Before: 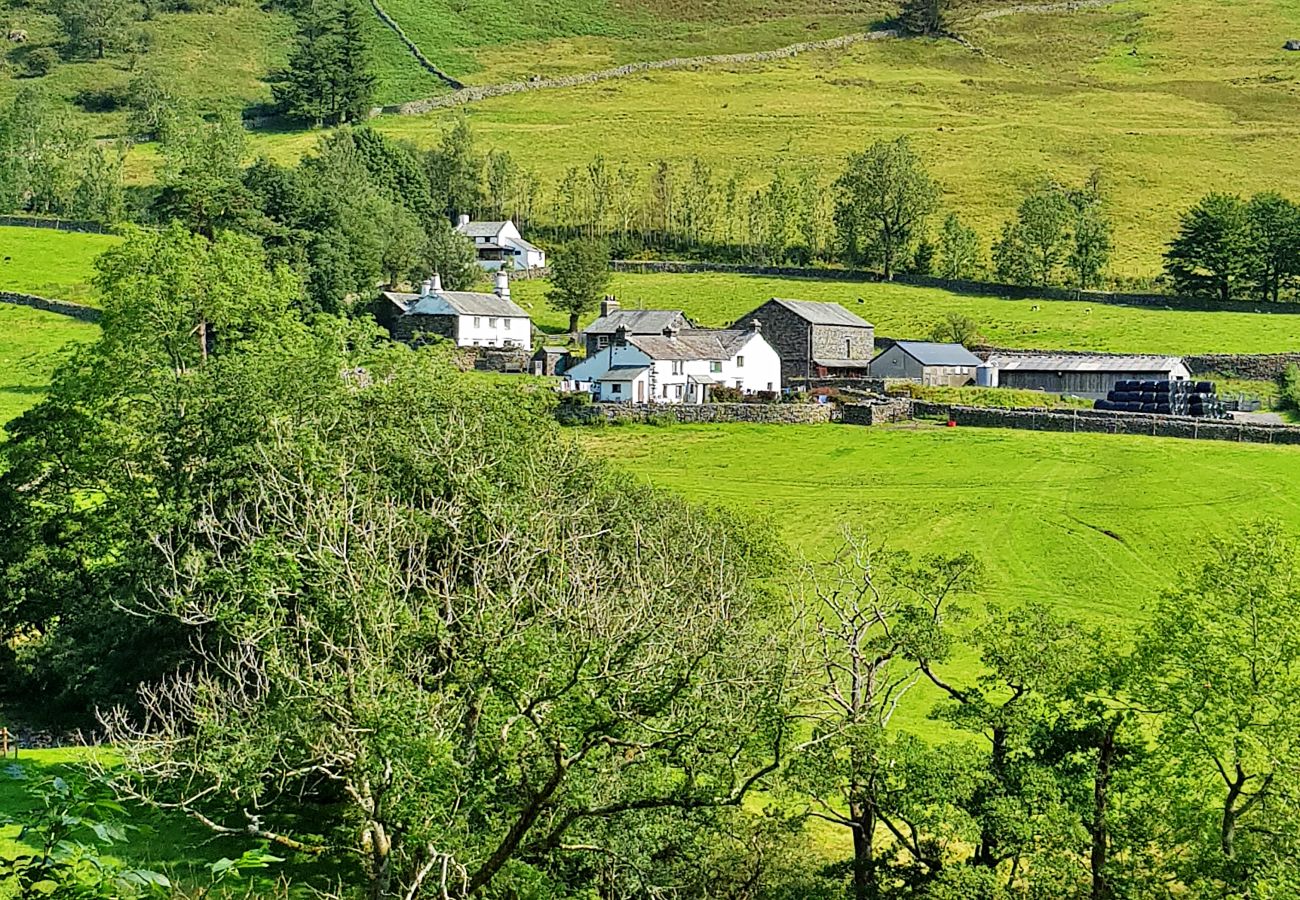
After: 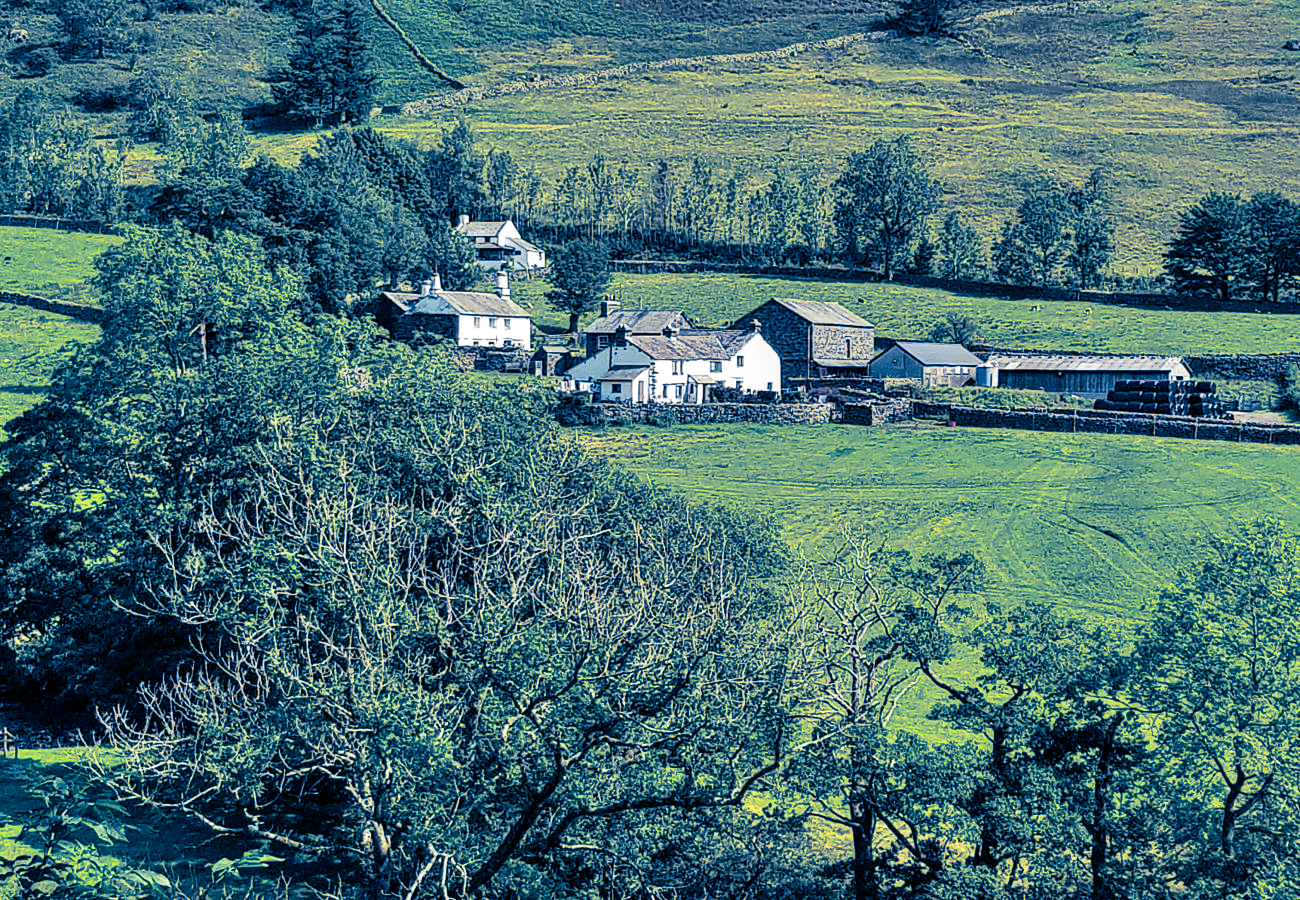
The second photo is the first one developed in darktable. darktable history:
local contrast: detail 130%
split-toning: shadows › hue 226.8°, shadows › saturation 1, highlights › saturation 0, balance -61.41
